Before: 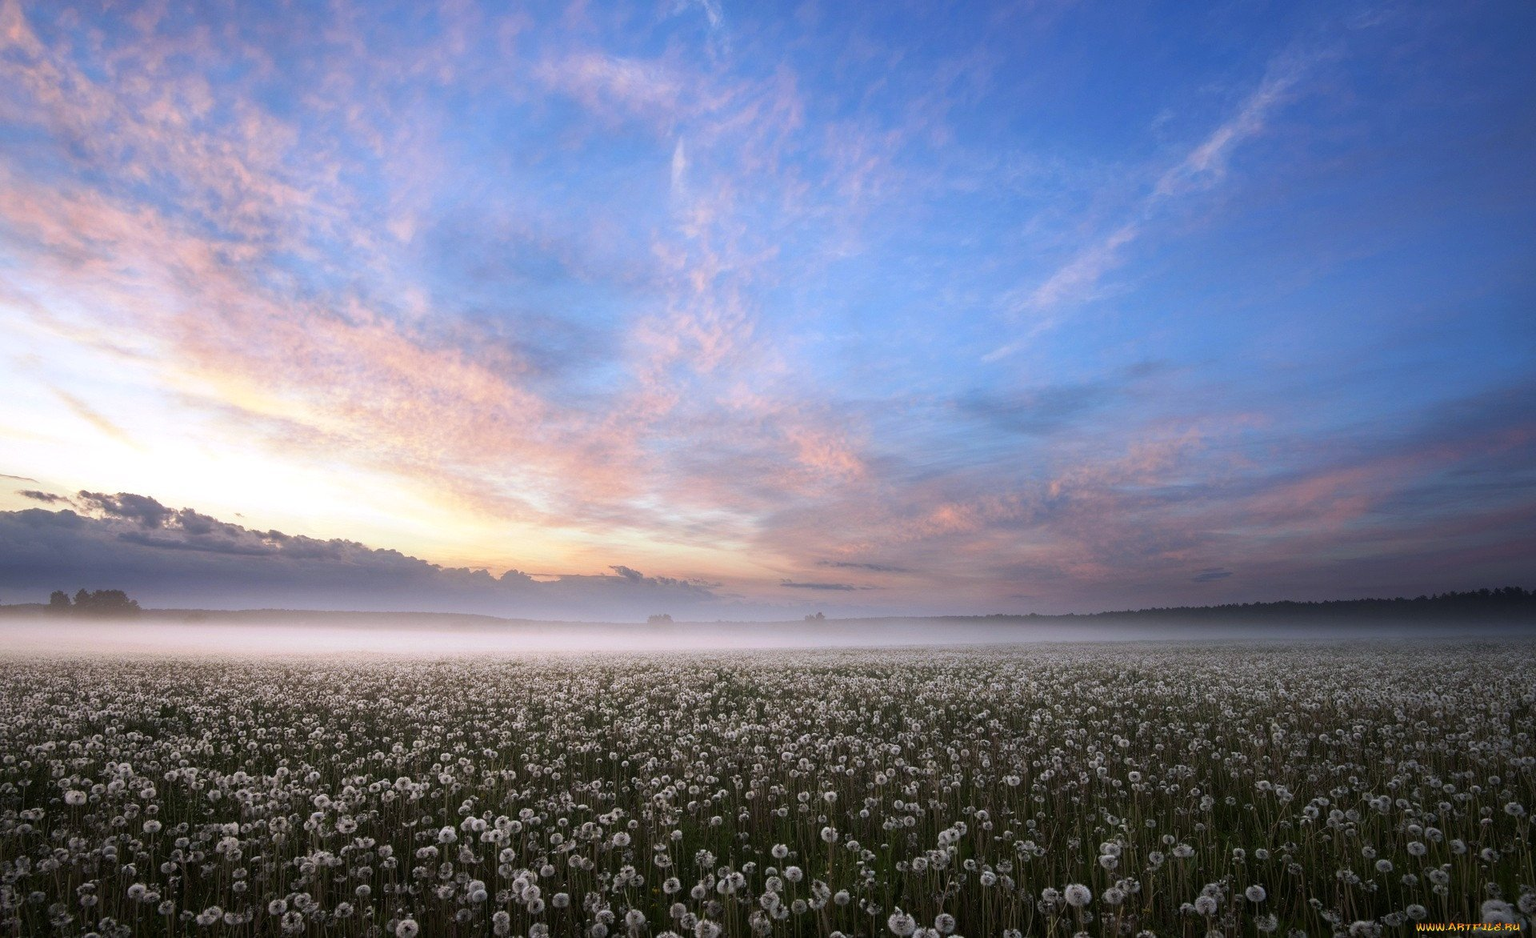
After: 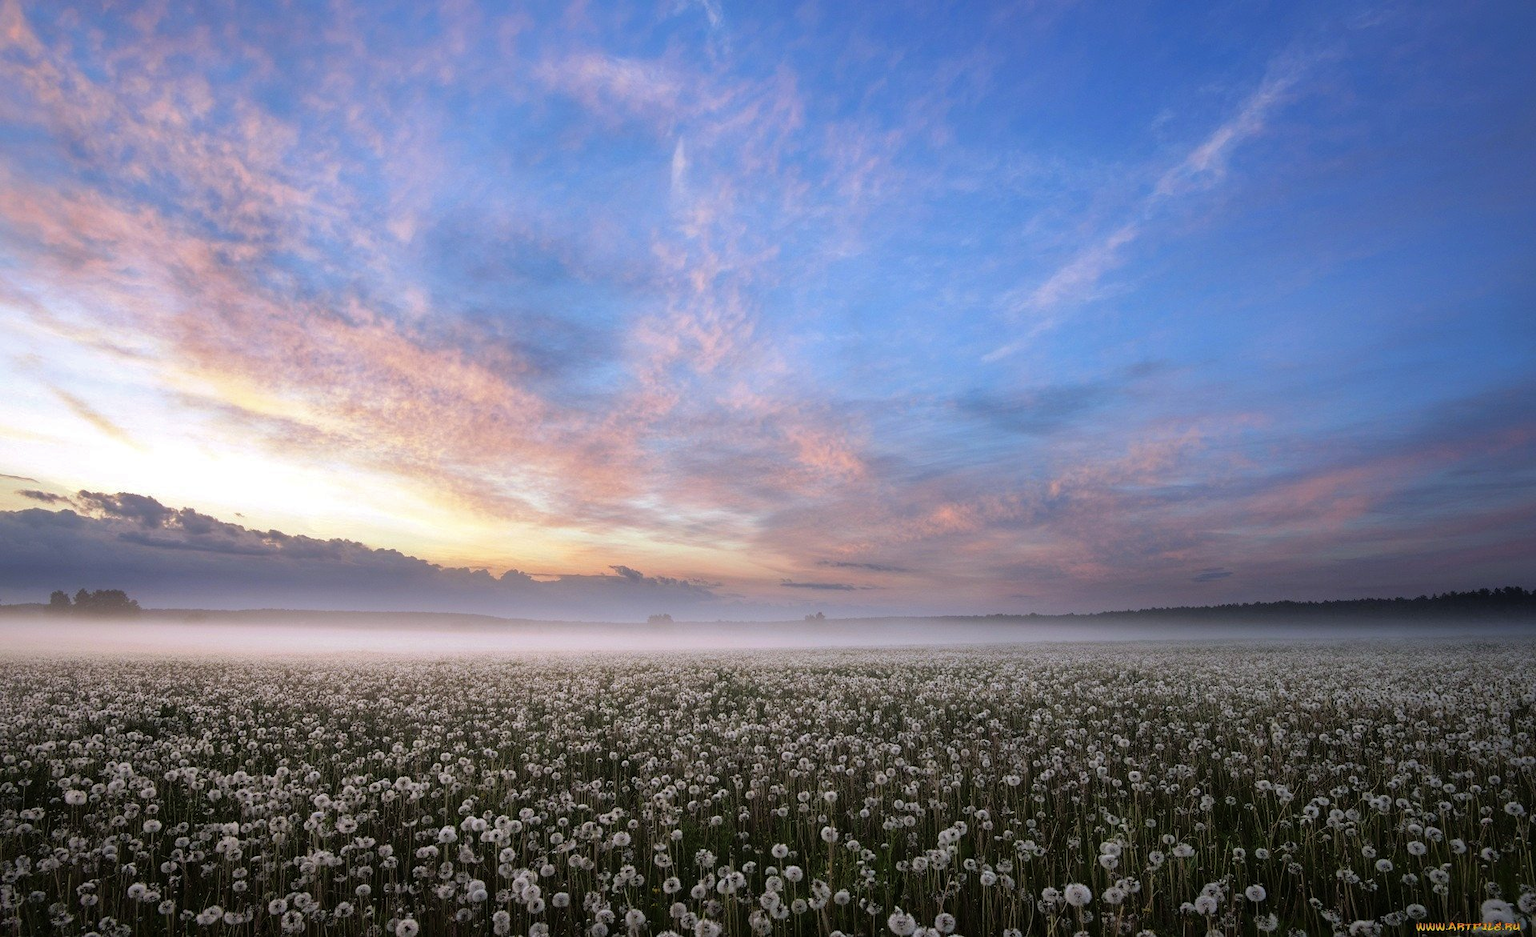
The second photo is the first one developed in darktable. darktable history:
rgb curve: curves: ch0 [(0, 0) (0.136, 0.078) (0.262, 0.245) (0.414, 0.42) (1, 1)], compensate middle gray true, preserve colors basic power
shadows and highlights: on, module defaults
